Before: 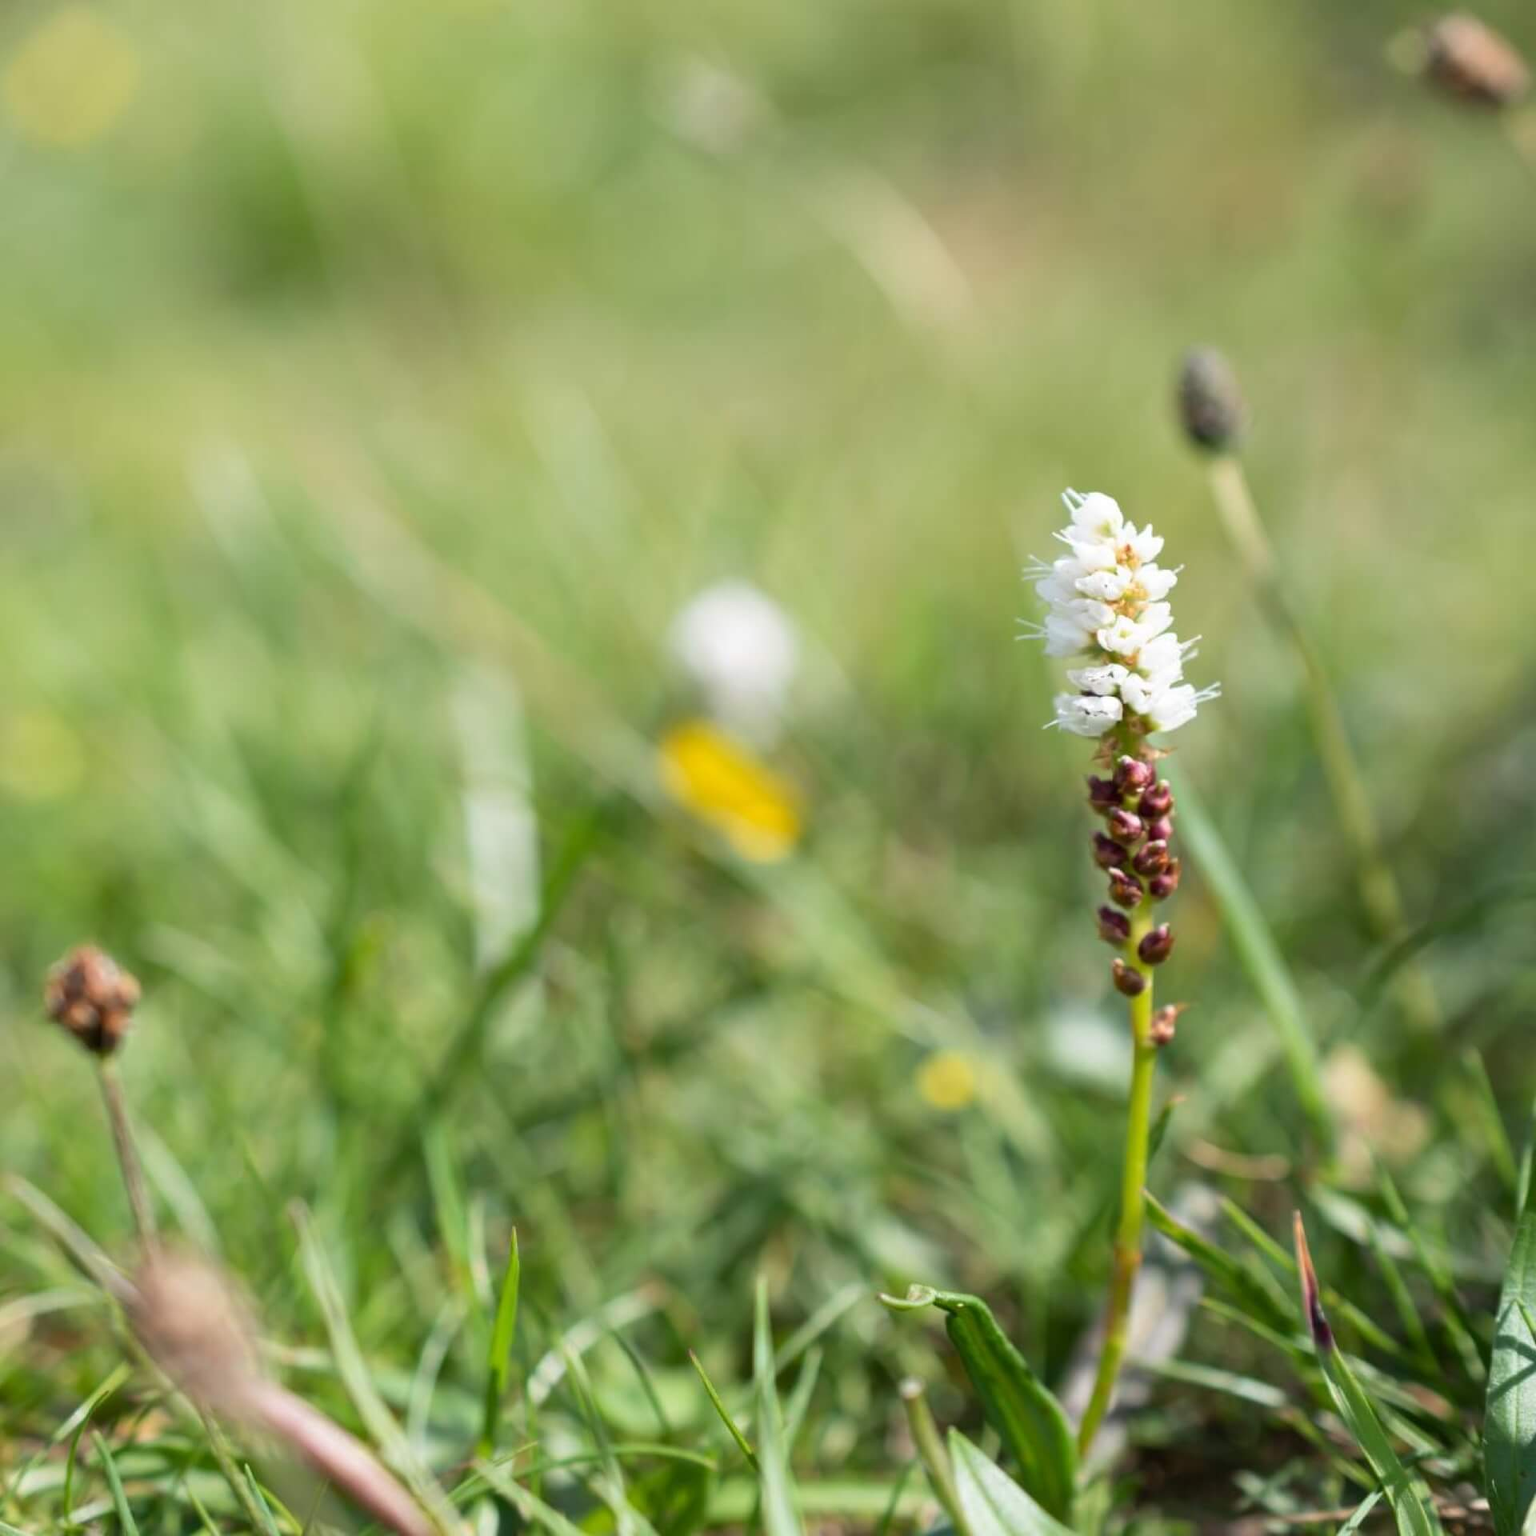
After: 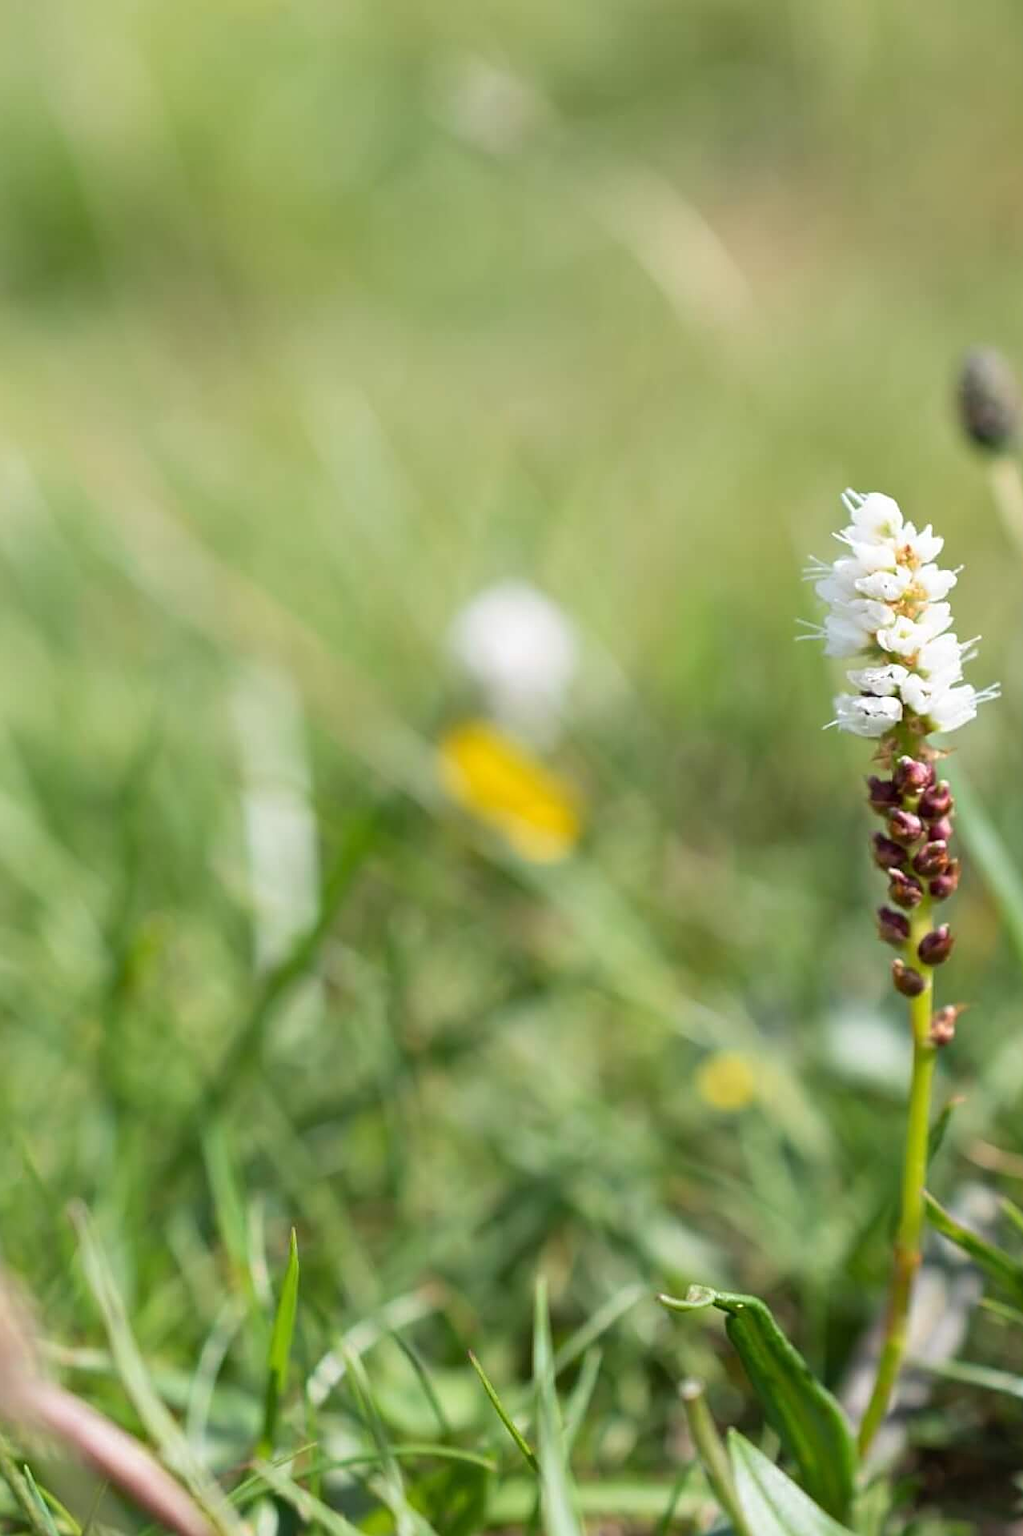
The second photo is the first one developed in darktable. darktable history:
crop and rotate: left 14.404%, right 18.975%
sharpen: on, module defaults
